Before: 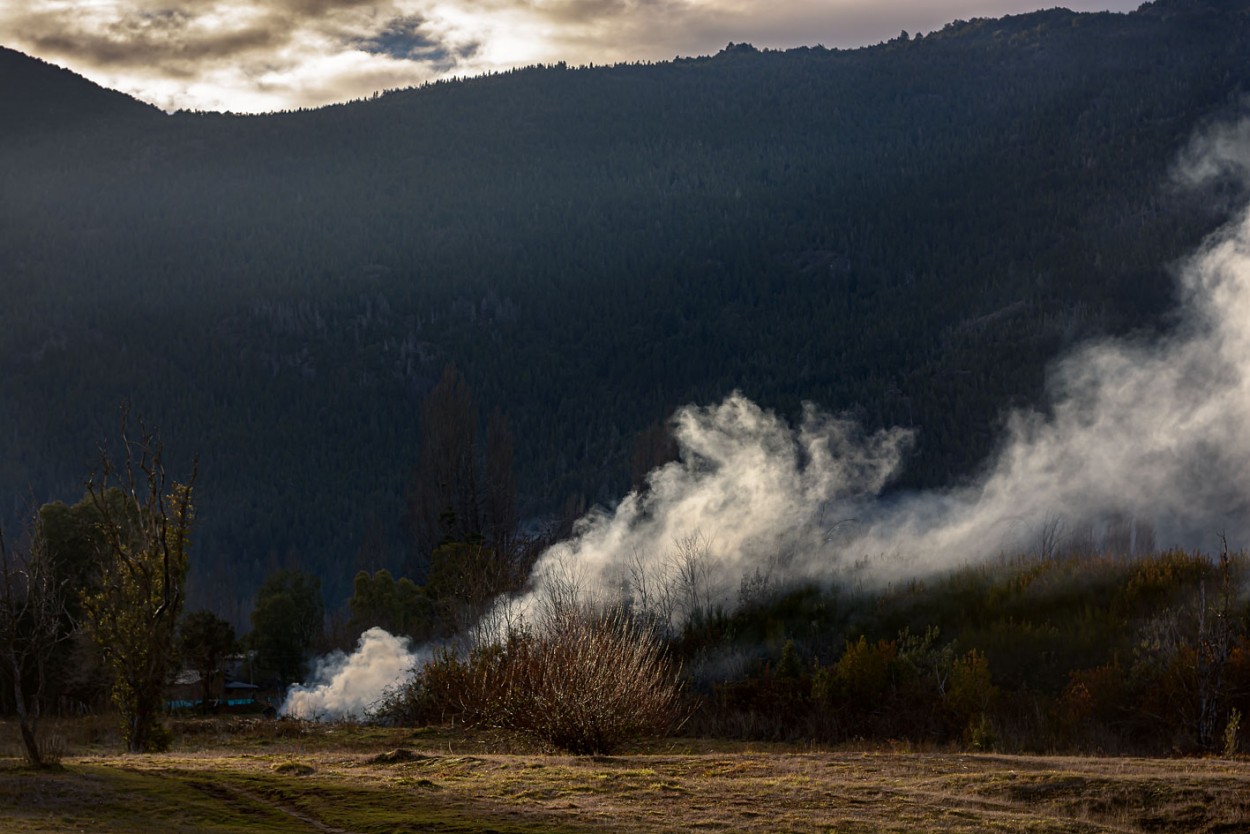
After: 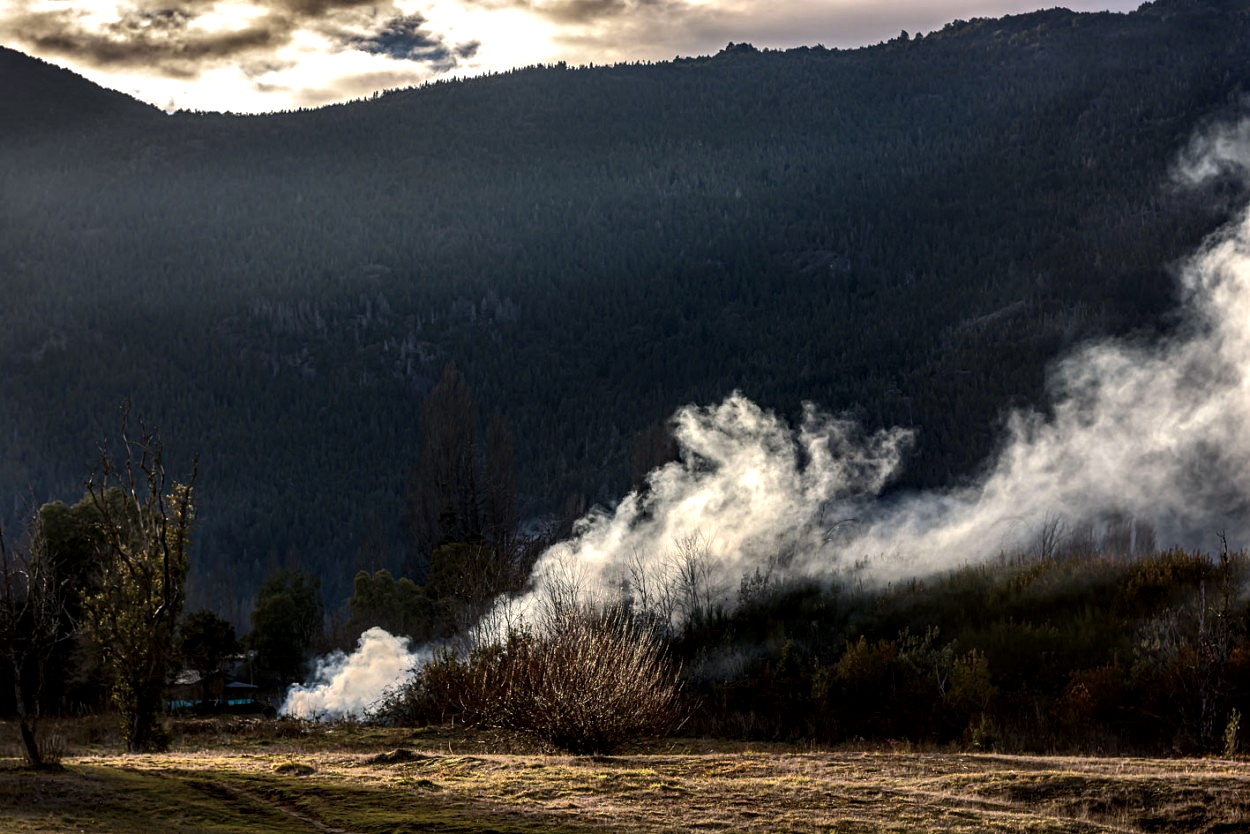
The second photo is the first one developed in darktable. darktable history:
tone equalizer: -8 EV -0.75 EV, -7 EV -0.7 EV, -6 EV -0.6 EV, -5 EV -0.4 EV, -3 EV 0.4 EV, -2 EV 0.6 EV, -1 EV 0.7 EV, +0 EV 0.75 EV, edges refinement/feathering 500, mask exposure compensation -1.57 EV, preserve details no
local contrast: highlights 40%, shadows 60%, detail 136%, midtone range 0.514
shadows and highlights: radius 118.69, shadows 42.21, highlights -61.56, soften with gaussian
